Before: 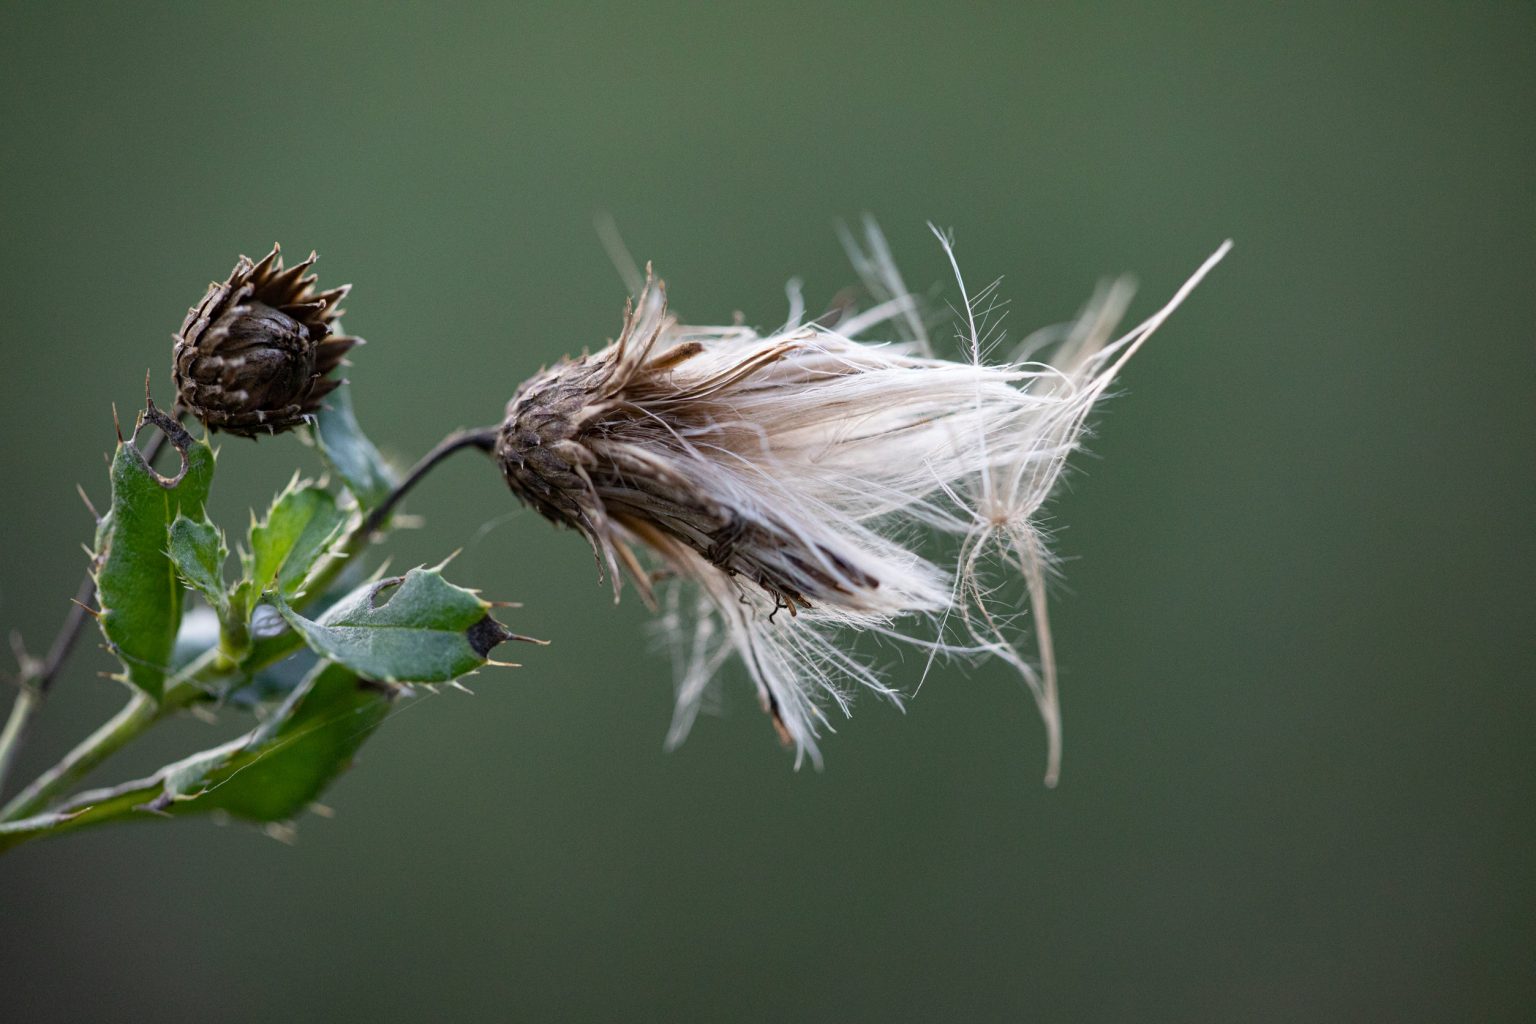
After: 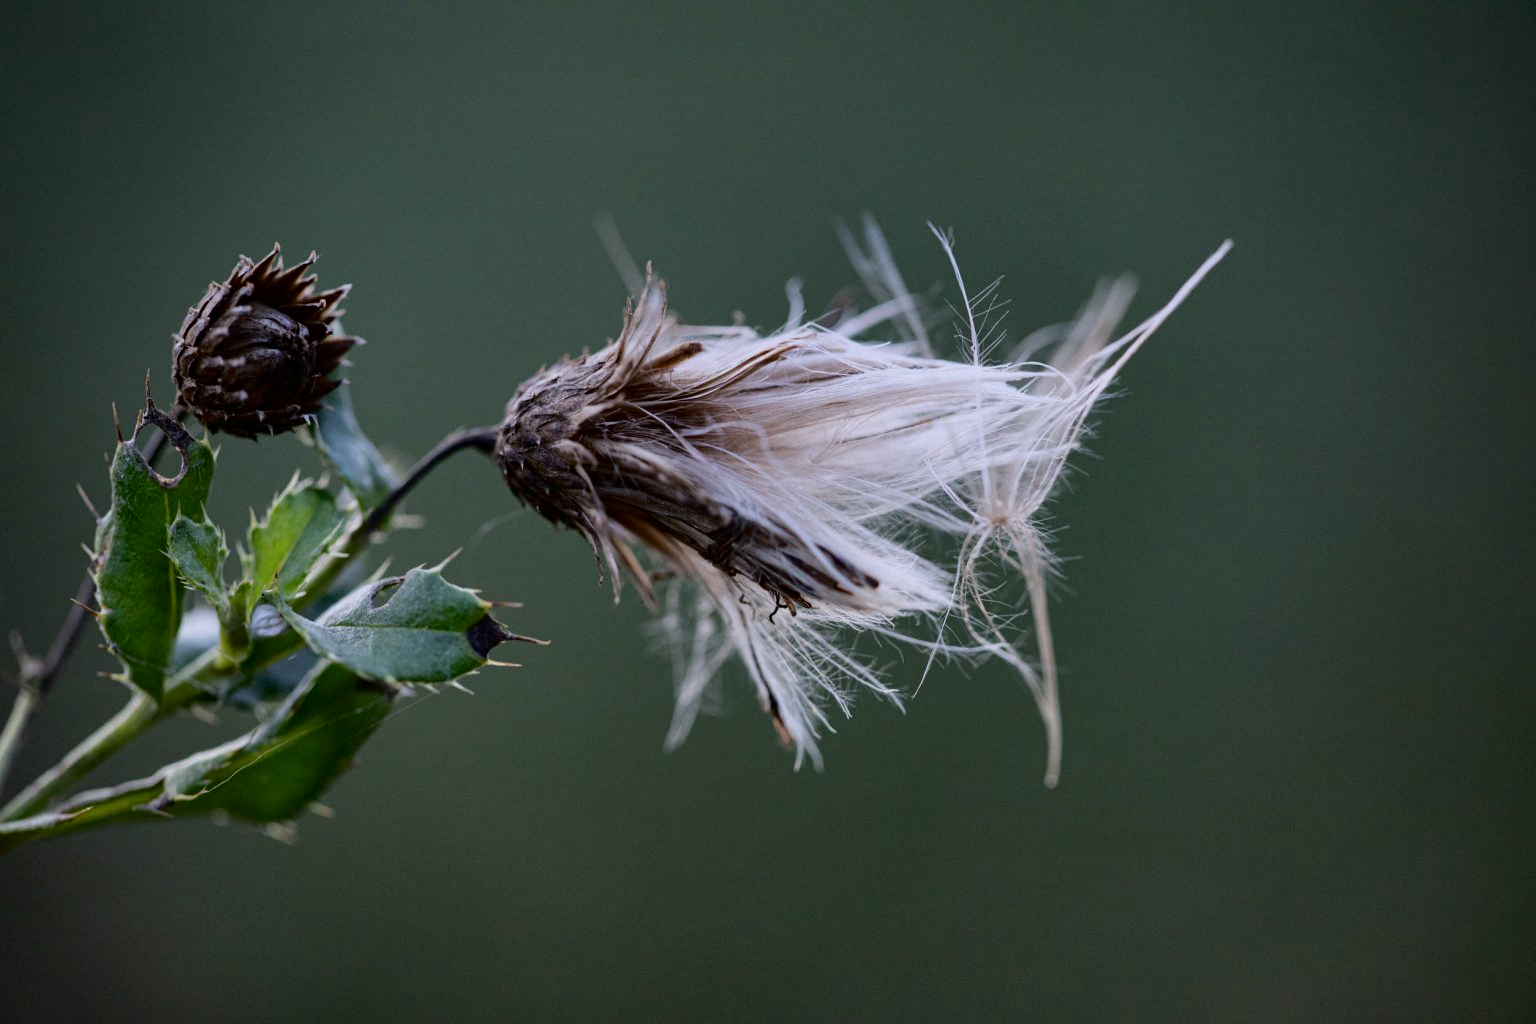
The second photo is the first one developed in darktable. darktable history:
graduated density: hue 238.83°, saturation 50%
fill light: exposure -2 EV, width 8.6
